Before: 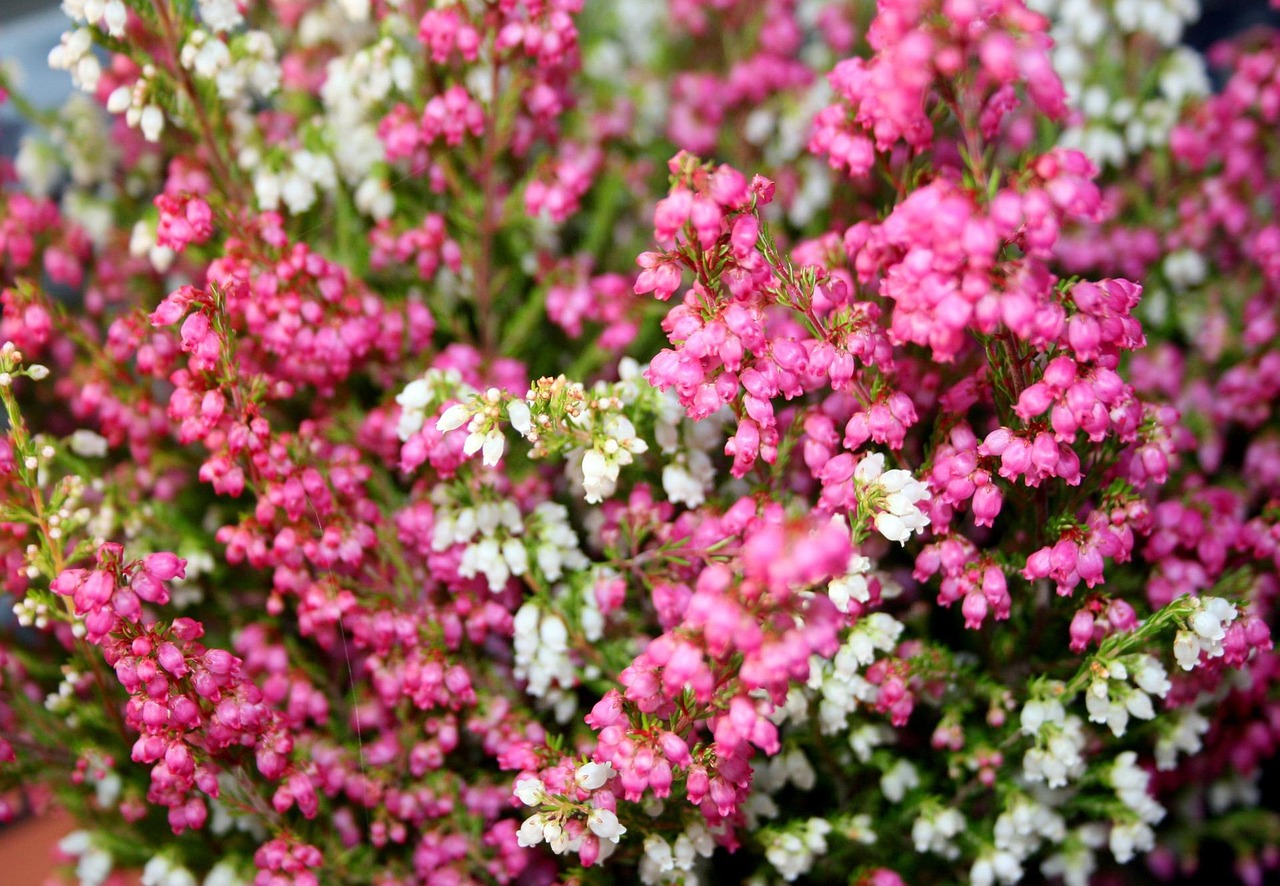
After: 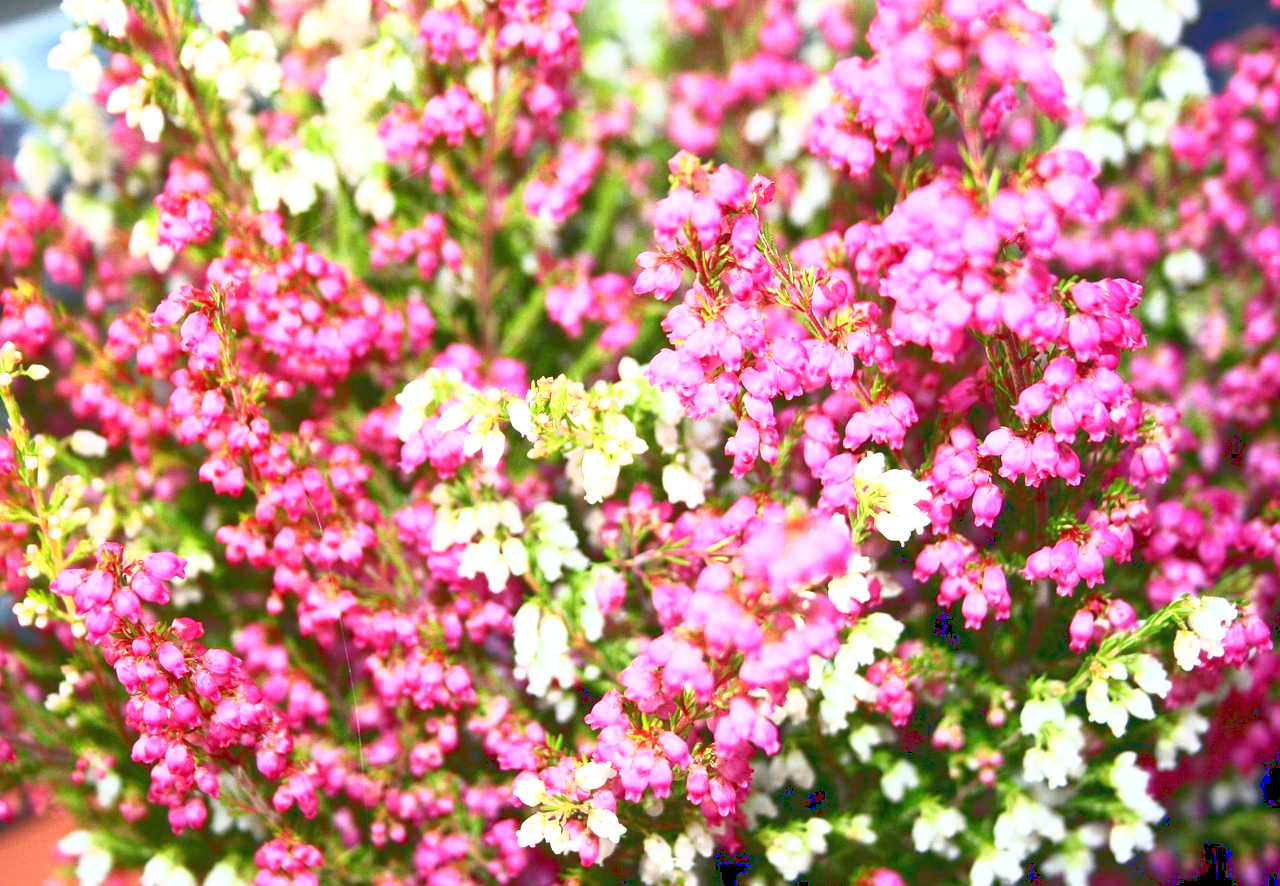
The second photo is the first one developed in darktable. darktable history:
base curve: curves: ch0 [(0, 0.036) (0.007, 0.037) (0.604, 0.887) (1, 1)]
tone equalizer: -7 EV 0.141 EV, -6 EV 0.616 EV, -5 EV 1.14 EV, -4 EV 1.3 EV, -3 EV 1.16 EV, -2 EV 0.6 EV, -1 EV 0.159 EV, smoothing diameter 24.89%, edges refinement/feathering 8.74, preserve details guided filter
exposure: exposure 0.604 EV, compensate highlight preservation false
